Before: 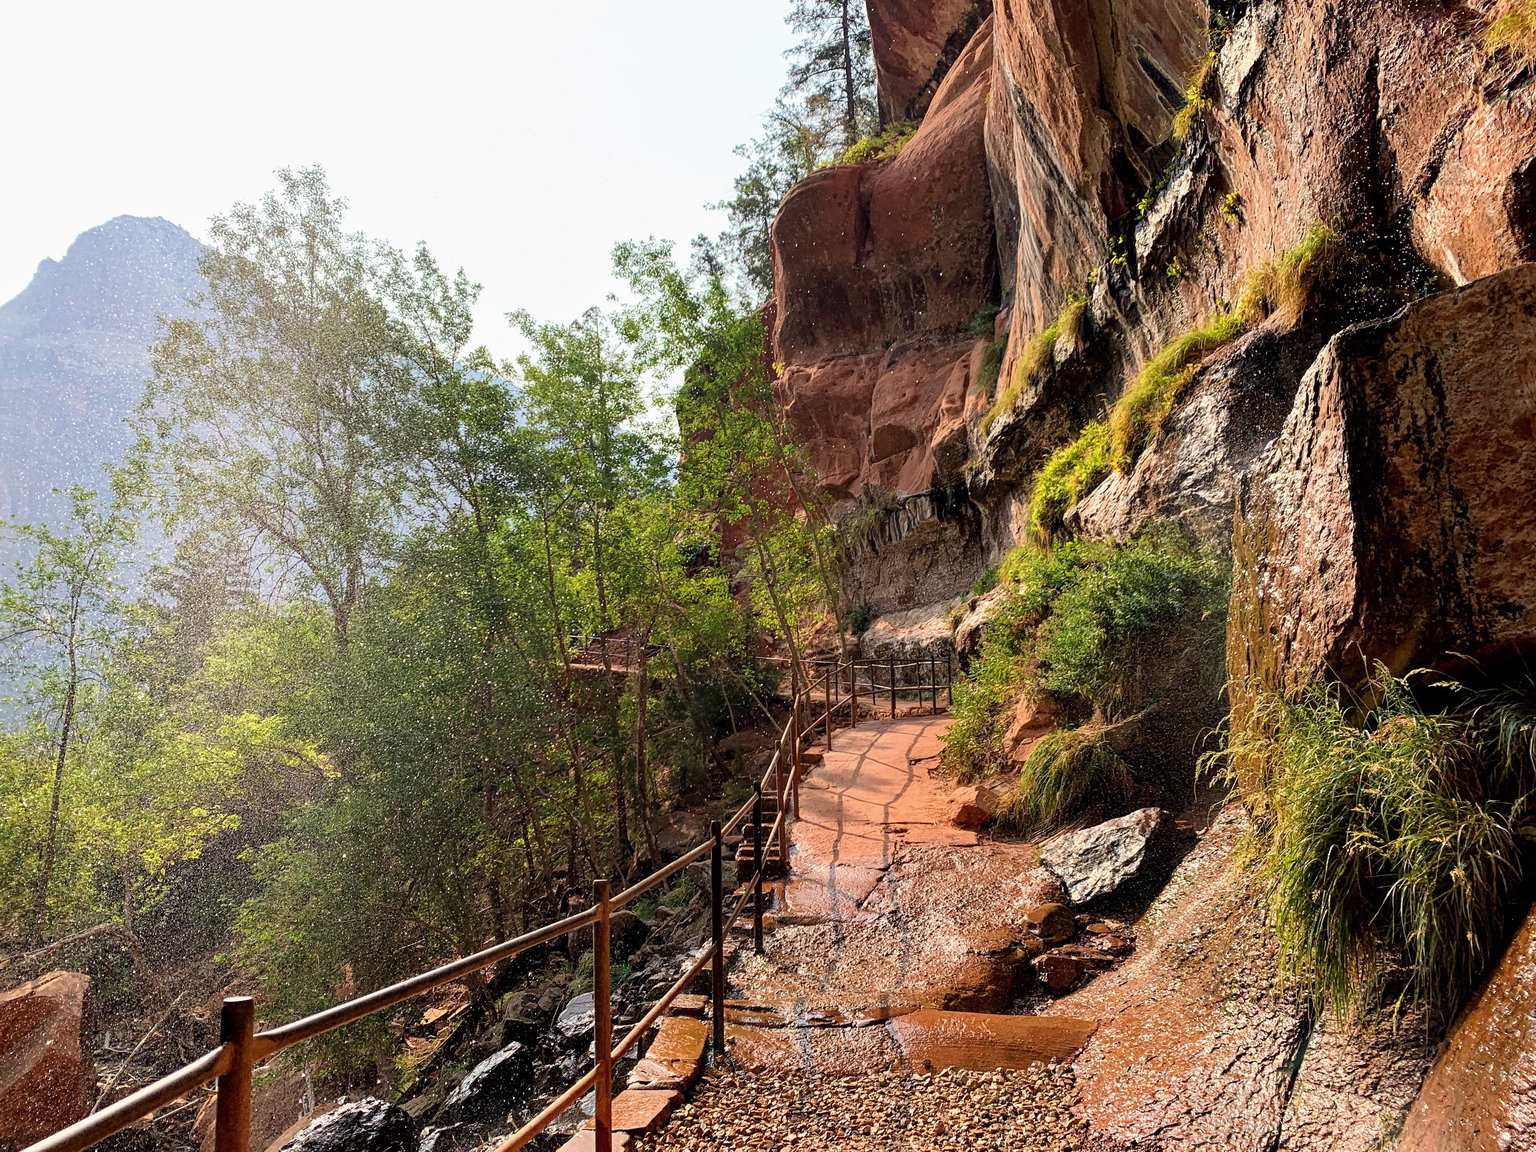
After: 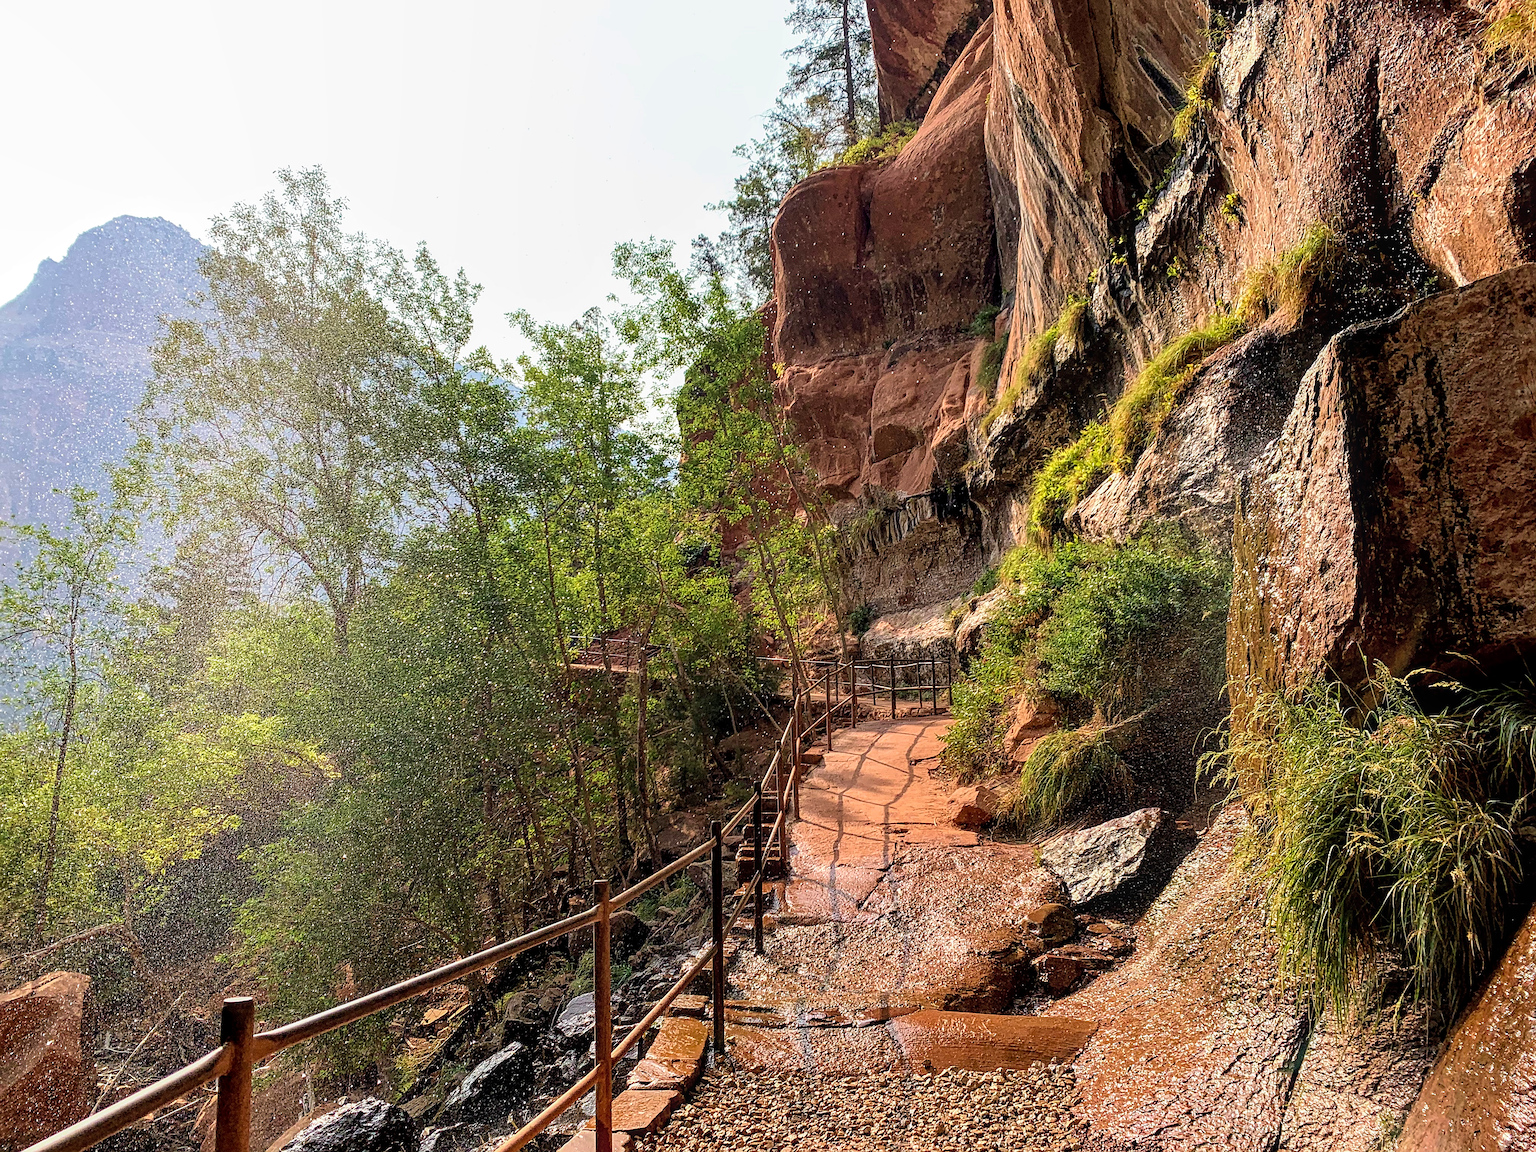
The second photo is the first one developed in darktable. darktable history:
sharpen: on, module defaults
velvia: on, module defaults
local contrast: on, module defaults
